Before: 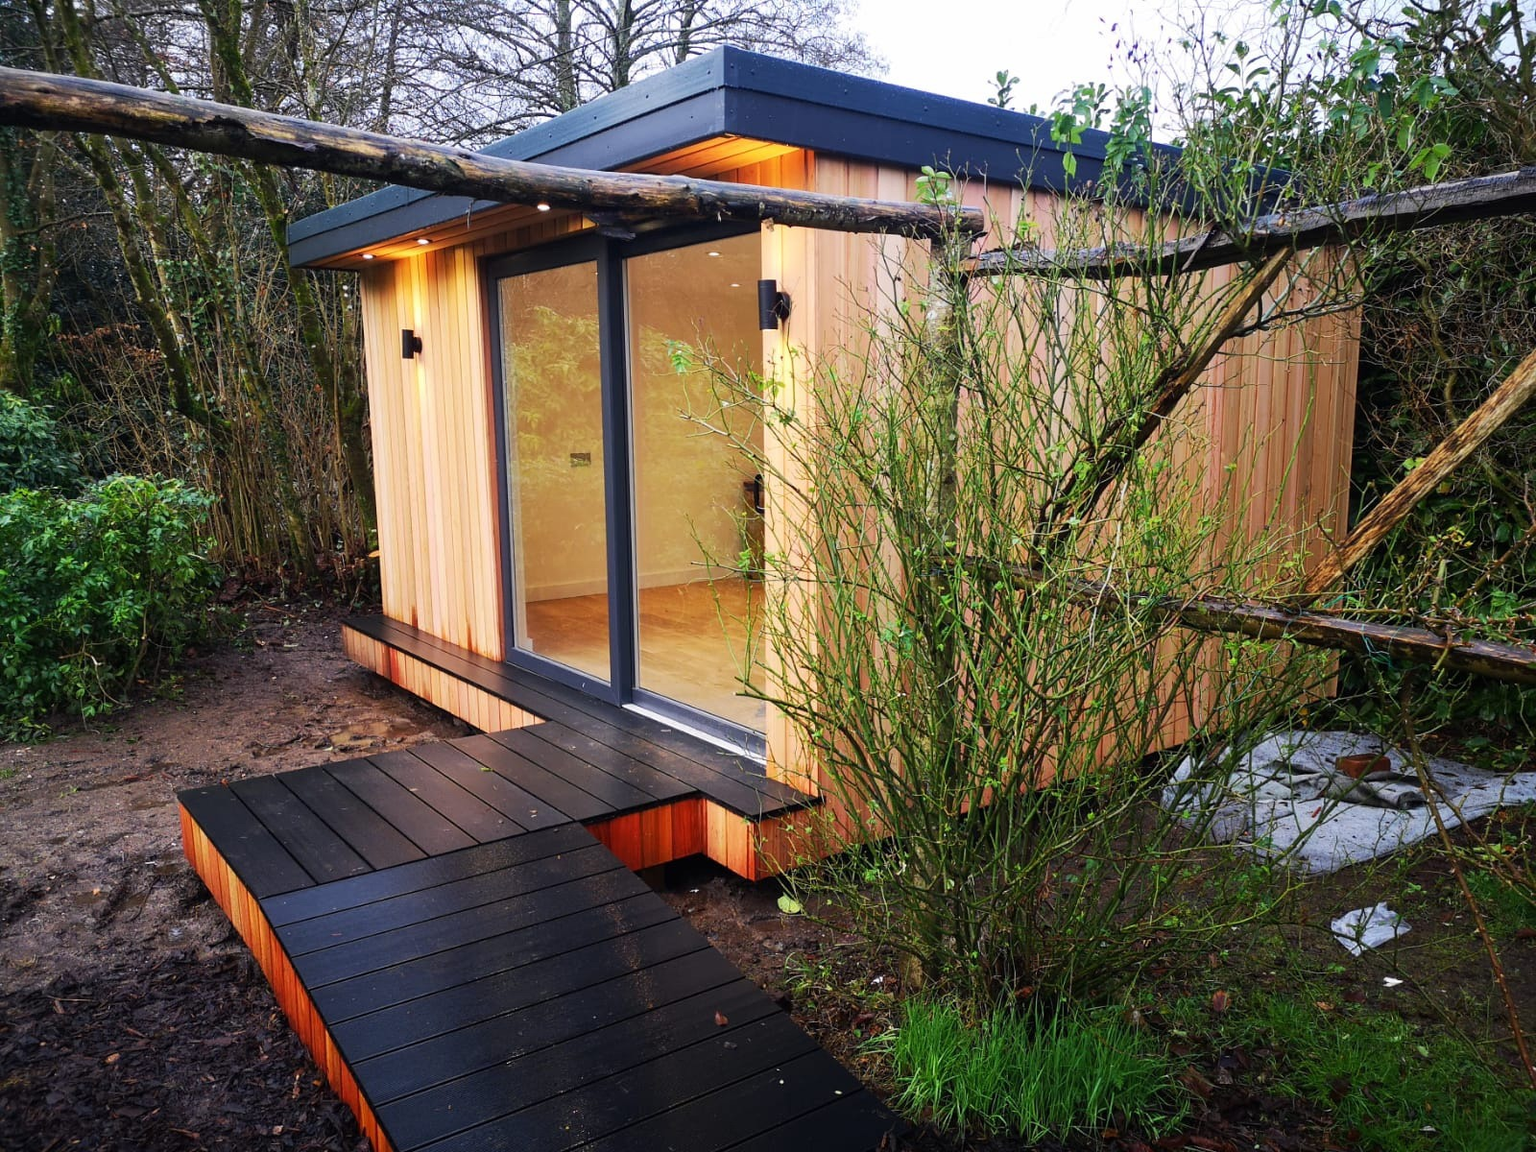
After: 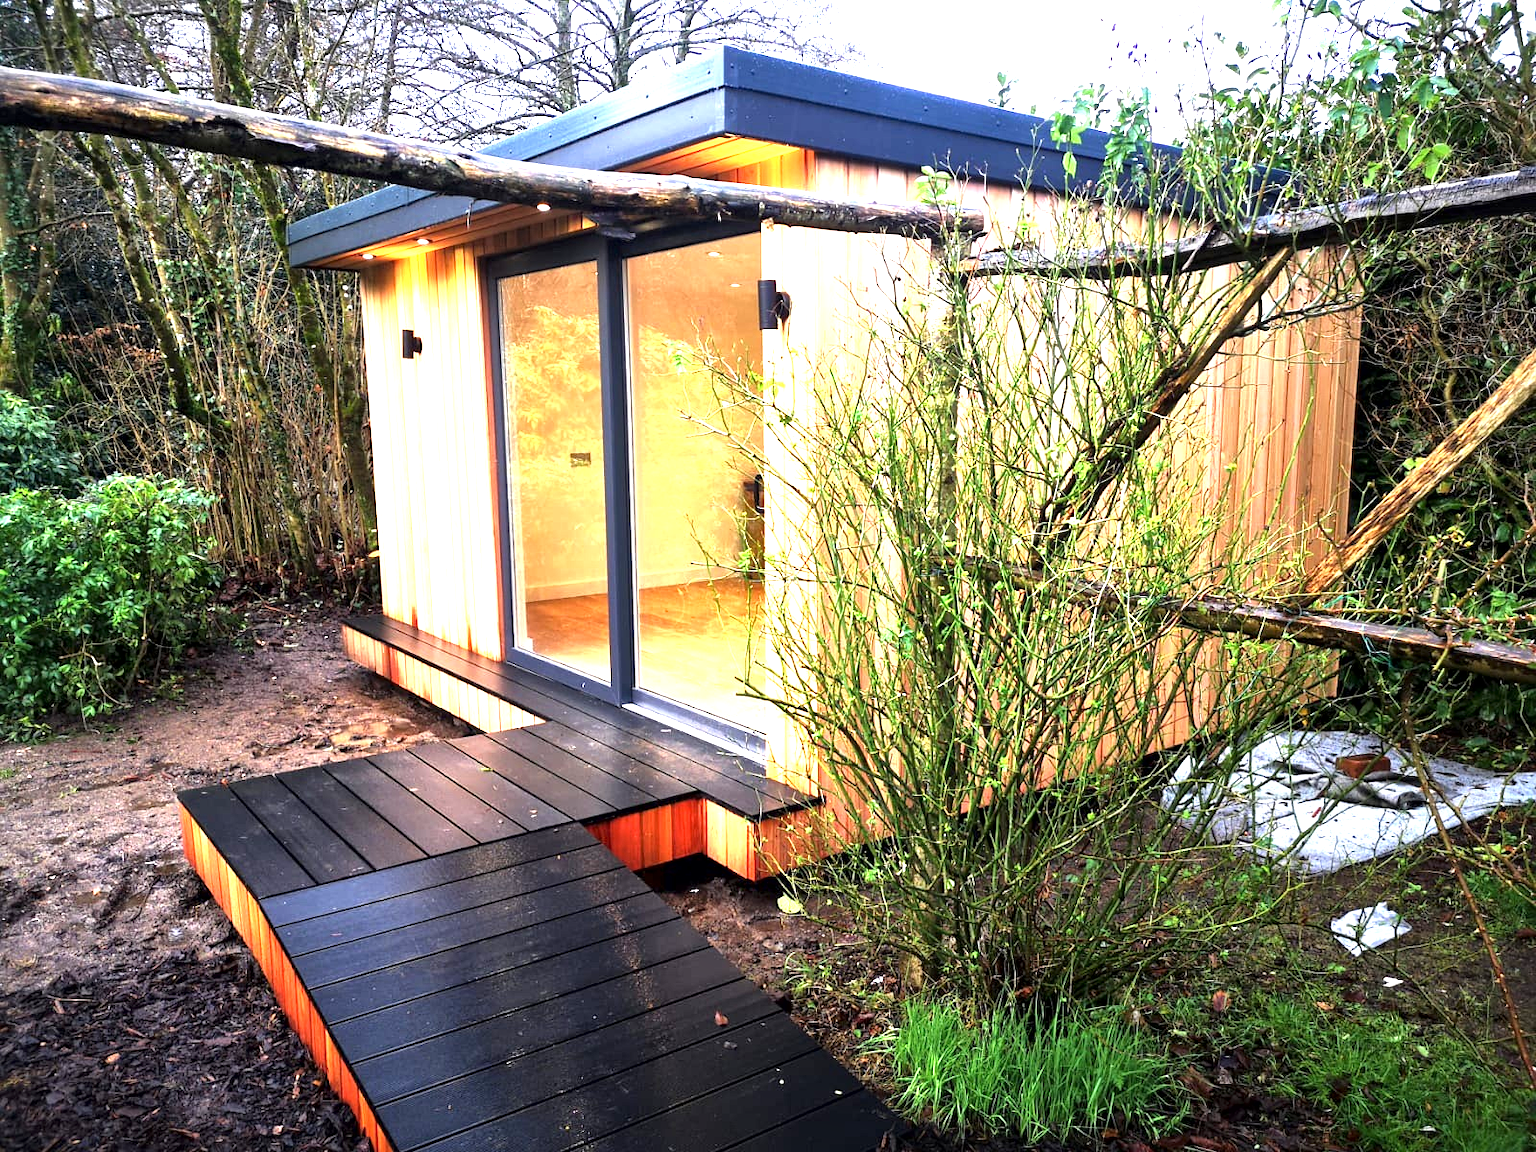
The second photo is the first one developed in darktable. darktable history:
exposure: black level correction 0, exposure 1.1 EV, compensate highlight preservation false
local contrast: mode bilateral grid, contrast 24, coarseness 59, detail 152%, midtone range 0.2
tone equalizer: -8 EV -0.397 EV, -7 EV -0.369 EV, -6 EV -0.35 EV, -5 EV -0.184 EV, -3 EV 0.255 EV, -2 EV 0.332 EV, -1 EV 0.368 EV, +0 EV 0.398 EV
